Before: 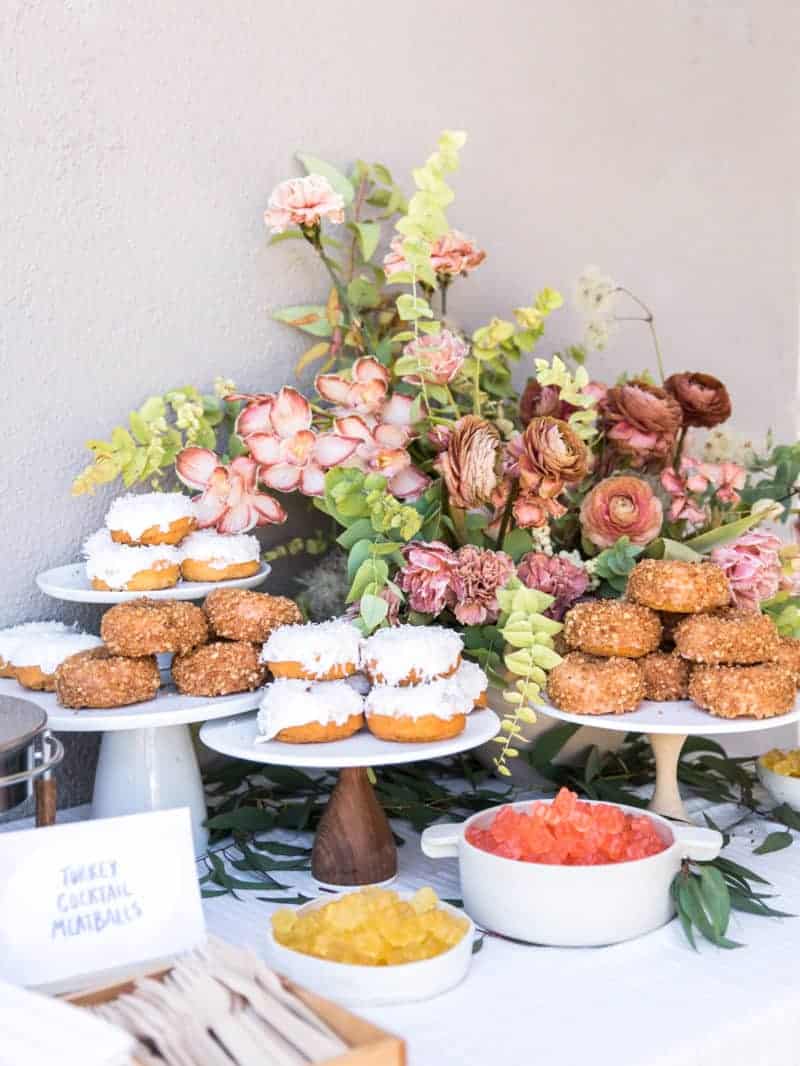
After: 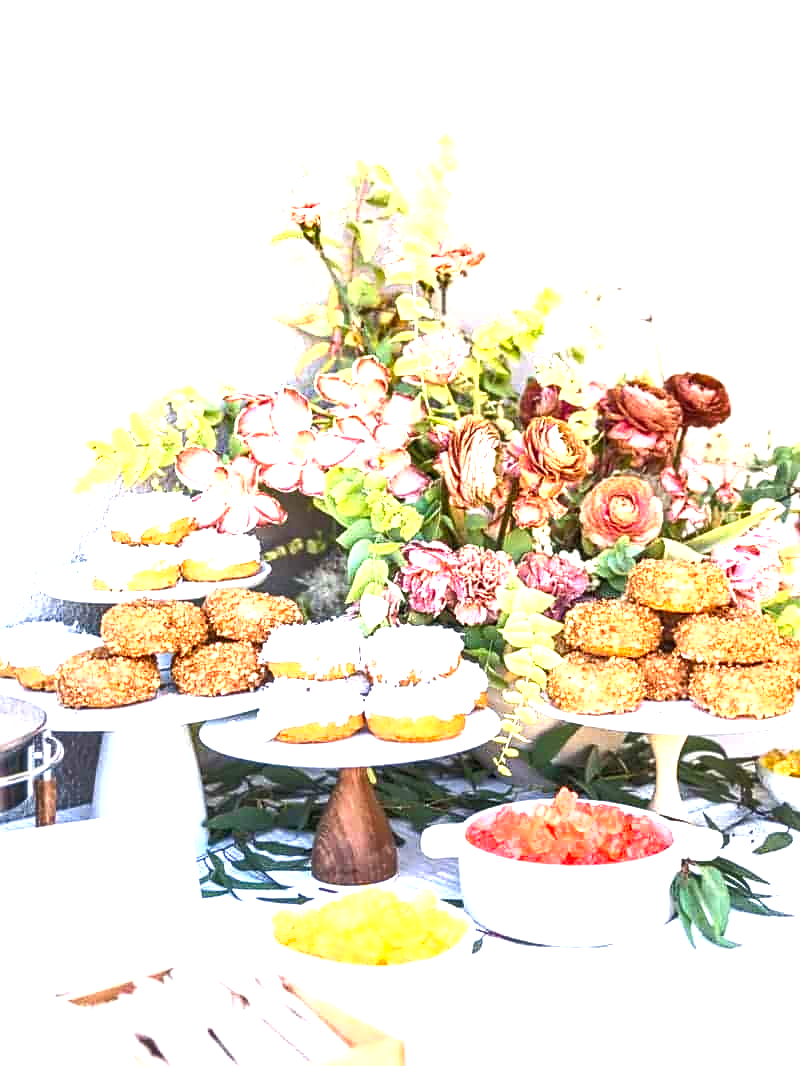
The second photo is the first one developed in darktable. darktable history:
local contrast: on, module defaults
contrast brightness saturation: contrast 0.026, brightness 0.056, saturation 0.124
exposure: black level correction 0, exposure 1.384 EV, compensate exposure bias true, compensate highlight preservation false
shadows and highlights: shadows 29.32, highlights -29.28, low approximation 0.01, soften with gaussian
sharpen: radius 1.854, amount 0.411, threshold 1.236
